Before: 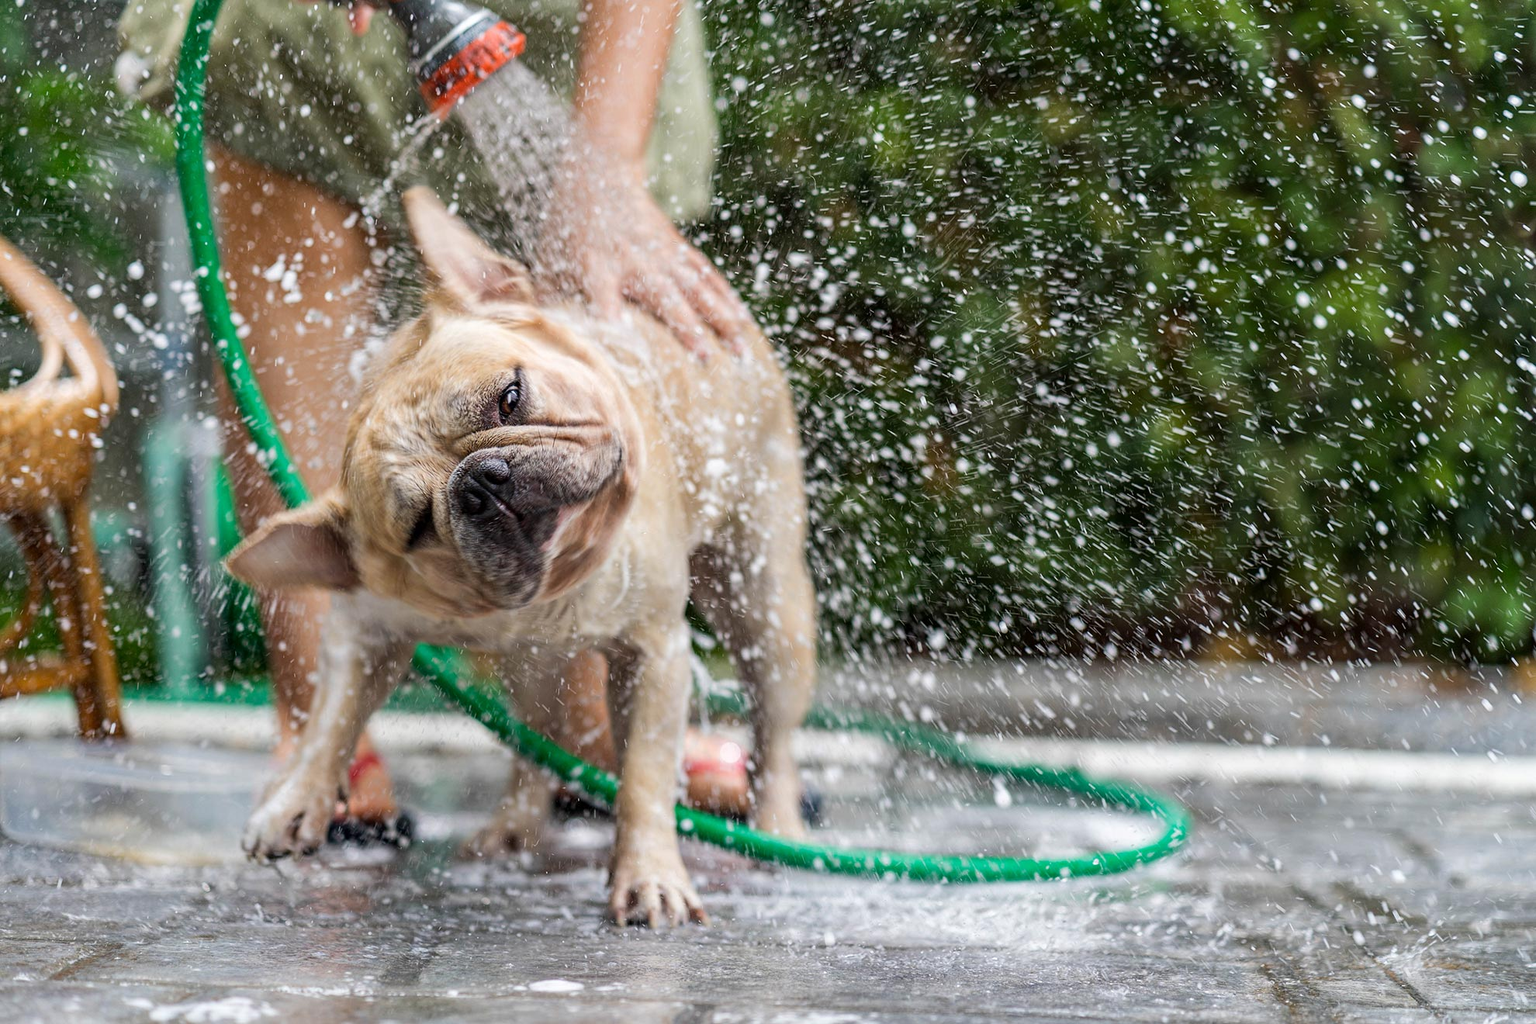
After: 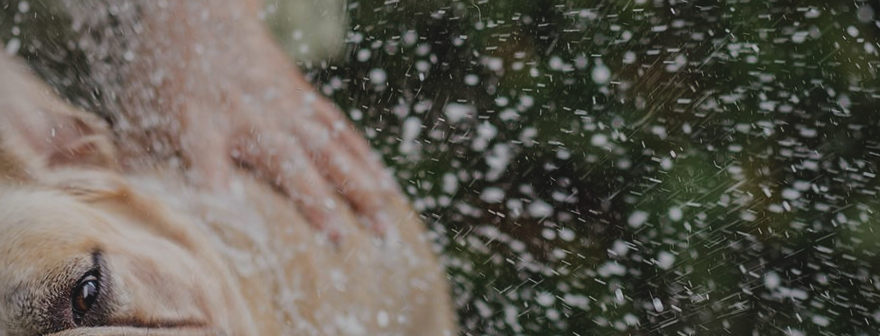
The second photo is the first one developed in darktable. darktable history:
crop: left 28.847%, top 16.845%, right 26.705%, bottom 57.69%
exposure: black level correction -0.016, exposure -1.091 EV, compensate highlight preservation false
vignetting: fall-off start 88.54%, fall-off radius 44.58%, center (-0.031, -0.044), width/height ratio 1.161
